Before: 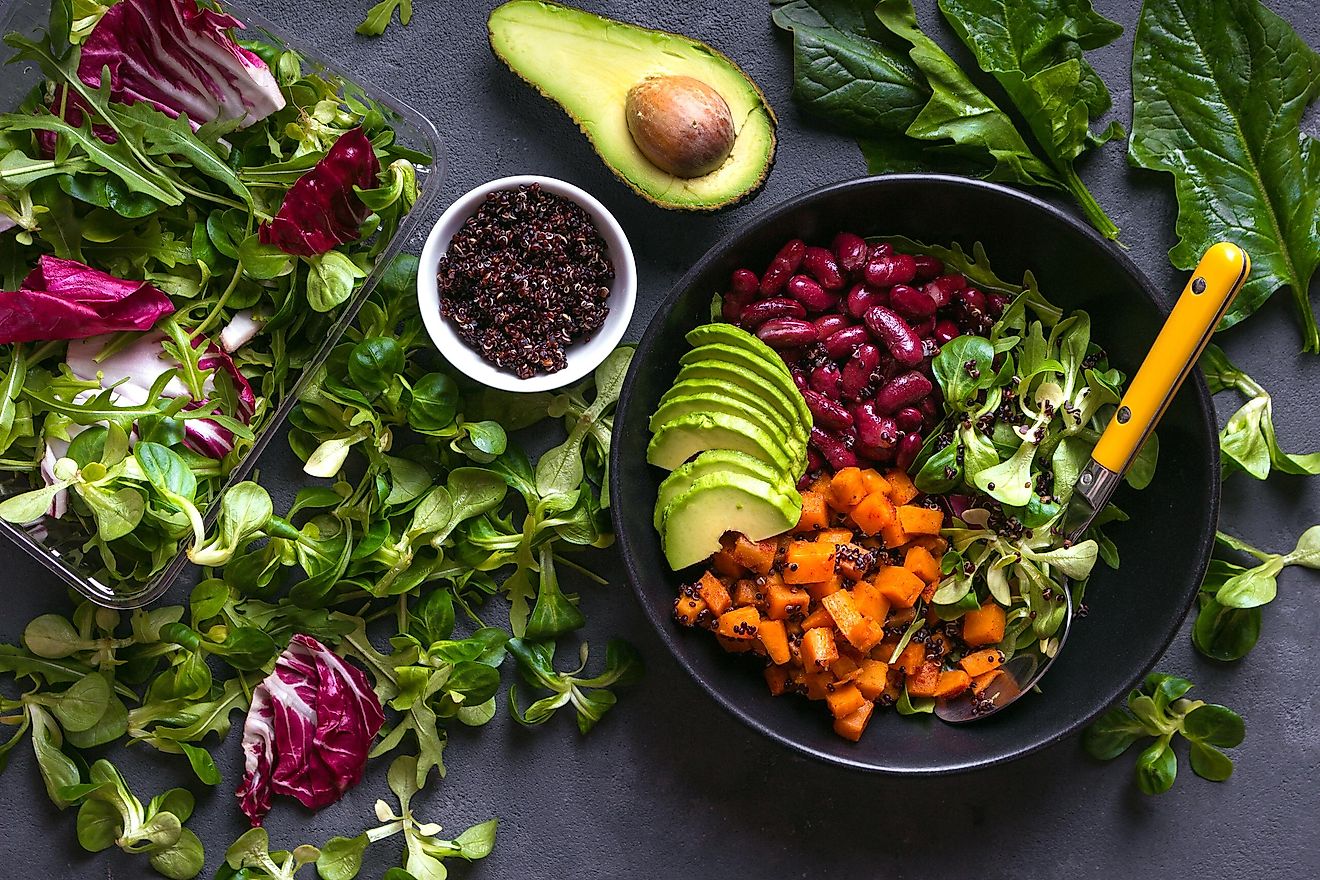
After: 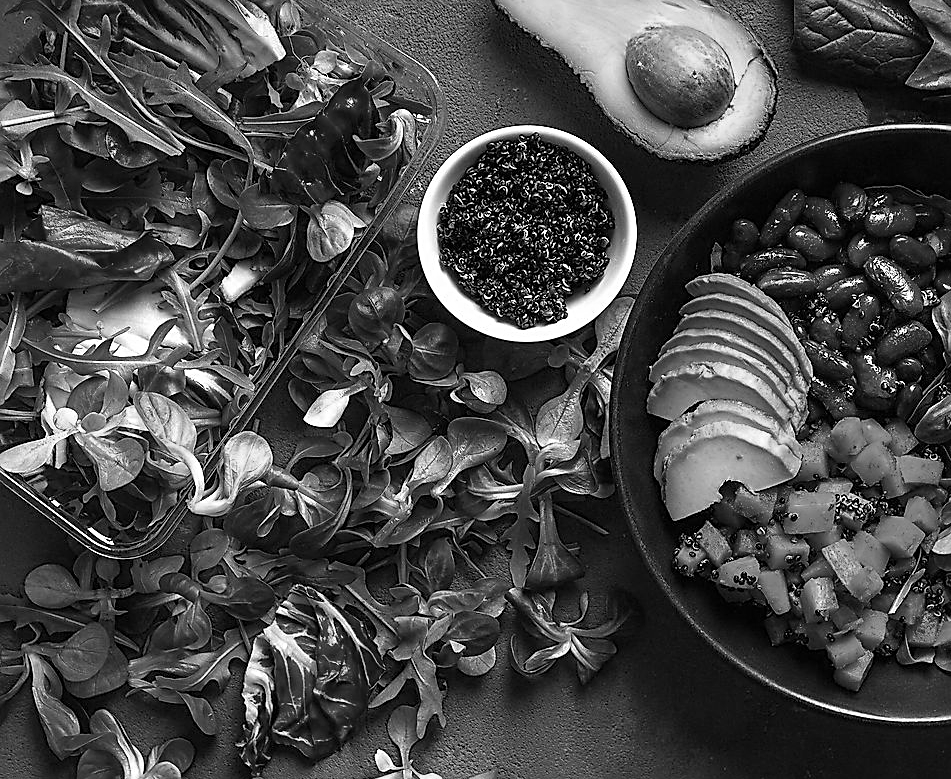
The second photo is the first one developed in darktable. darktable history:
crop: top 5.77%, right 27.881%, bottom 5.614%
sharpen: on, module defaults
color zones: curves: ch0 [(0, 0.473) (0.001, 0.473) (0.226, 0.548) (0.4, 0.589) (0.525, 0.54) (0.728, 0.403) (0.999, 0.473) (1, 0.473)]; ch1 [(0, 0.619) (0.001, 0.619) (0.234, 0.388) (0.4, 0.372) (0.528, 0.422) (0.732, 0.53) (0.999, 0.619) (1, 0.619)]; ch2 [(0, 0.547) (0.001, 0.547) (0.226, 0.45) (0.4, 0.525) (0.525, 0.585) (0.8, 0.511) (0.999, 0.547) (1, 0.547)]
color calibration: output gray [0.246, 0.254, 0.501, 0], illuminant F (fluorescent), F source F9 (Cool White Deluxe 4150 K) – high CRI, x 0.374, y 0.373, temperature 4152.28 K
